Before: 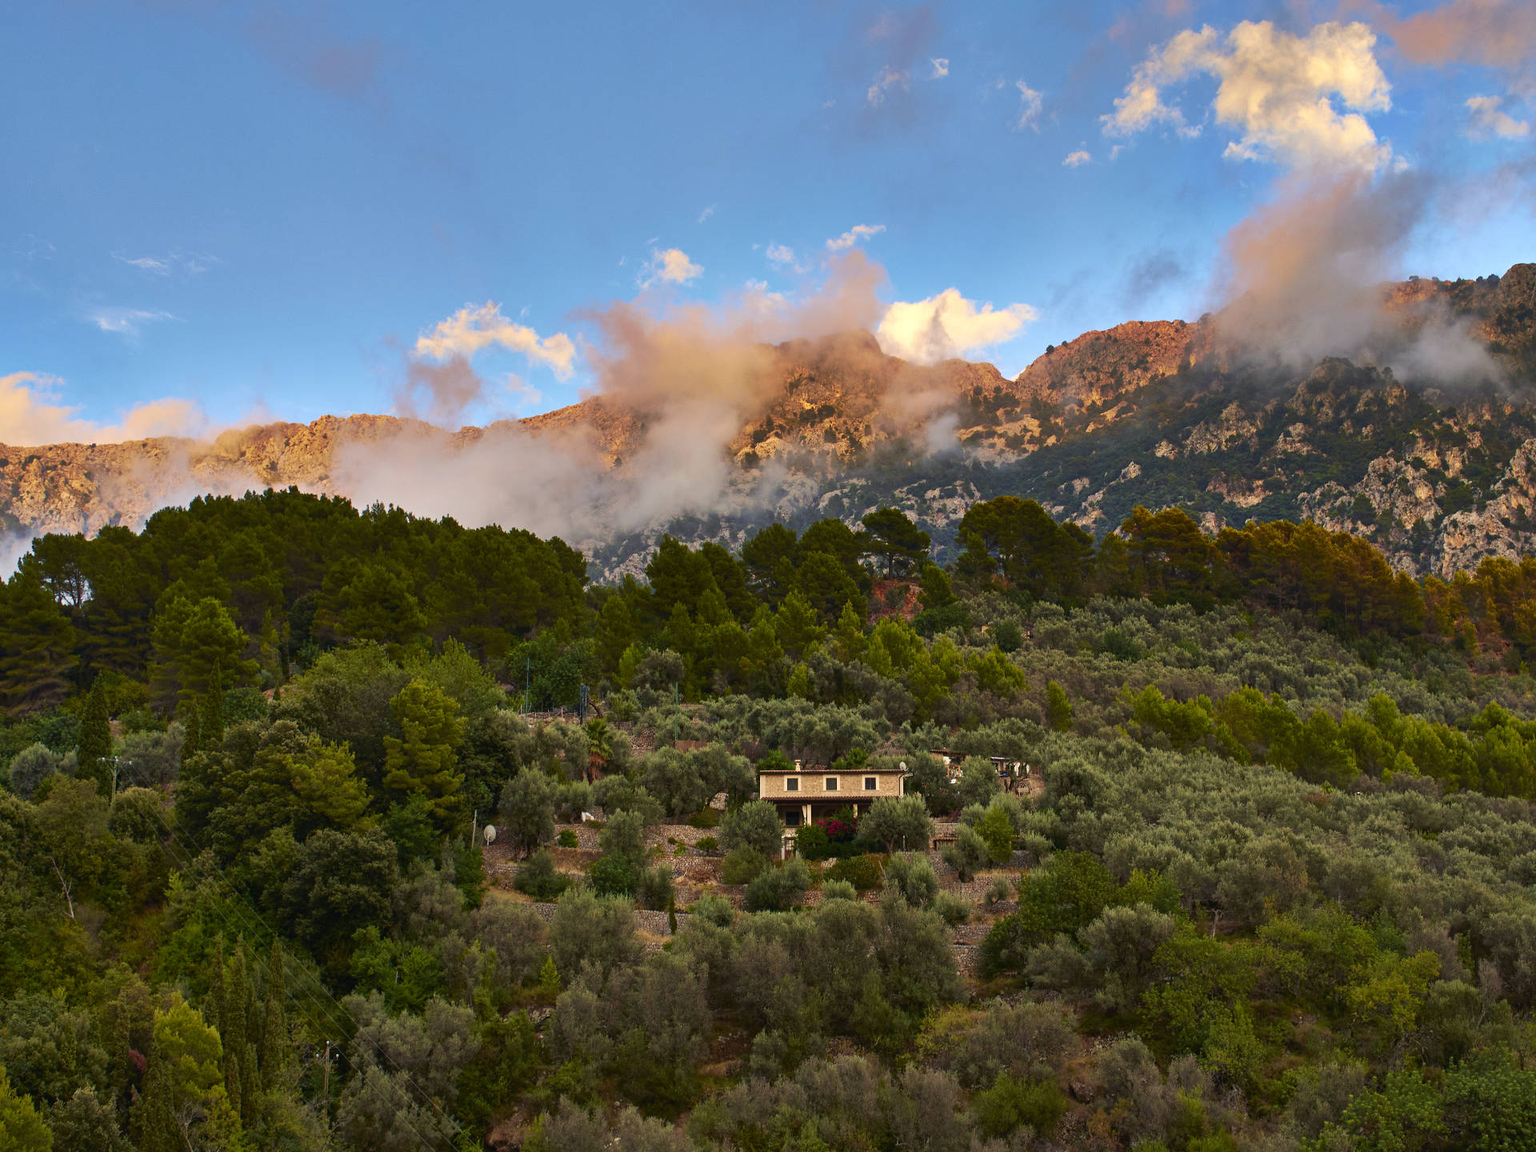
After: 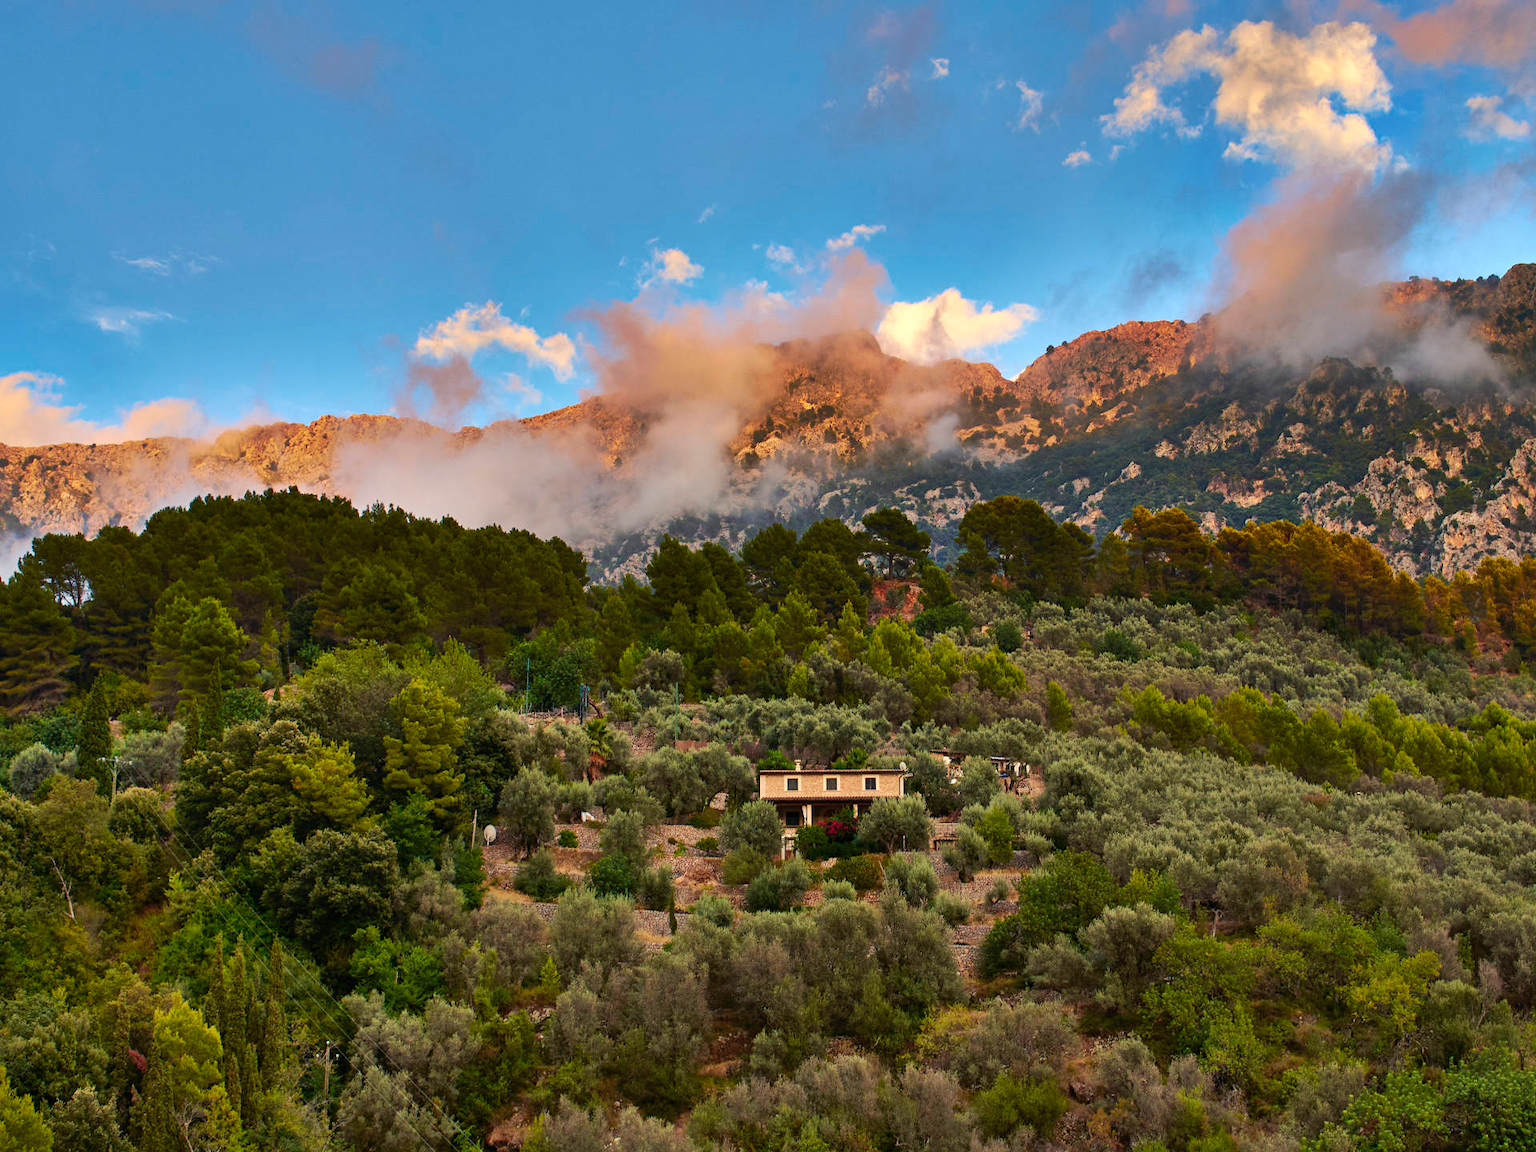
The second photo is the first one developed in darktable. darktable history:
shadows and highlights: shadows color adjustment 98.02%, highlights color adjustment 58.97%, low approximation 0.01, soften with gaussian
